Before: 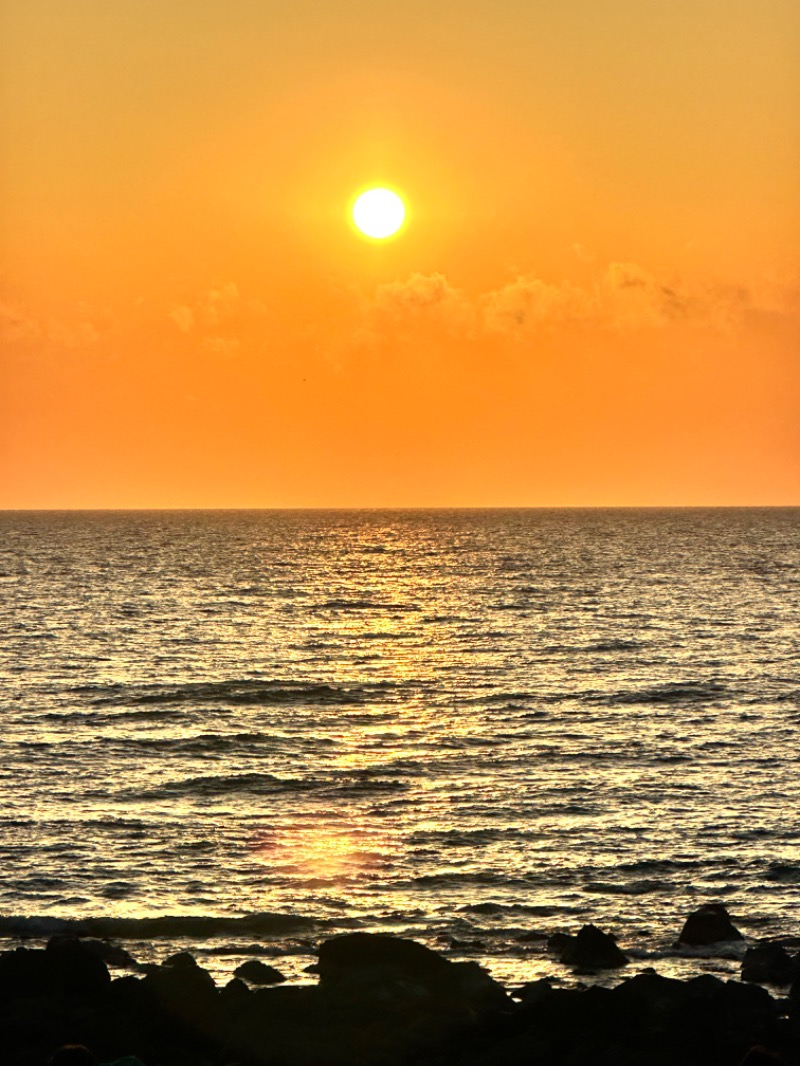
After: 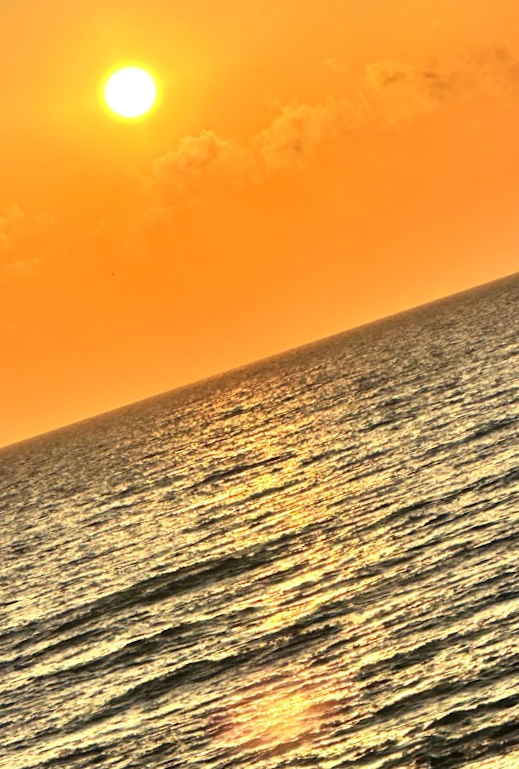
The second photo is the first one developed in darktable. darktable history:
crop and rotate: angle 18.48°, left 6.905%, right 4.163%, bottom 1.057%
